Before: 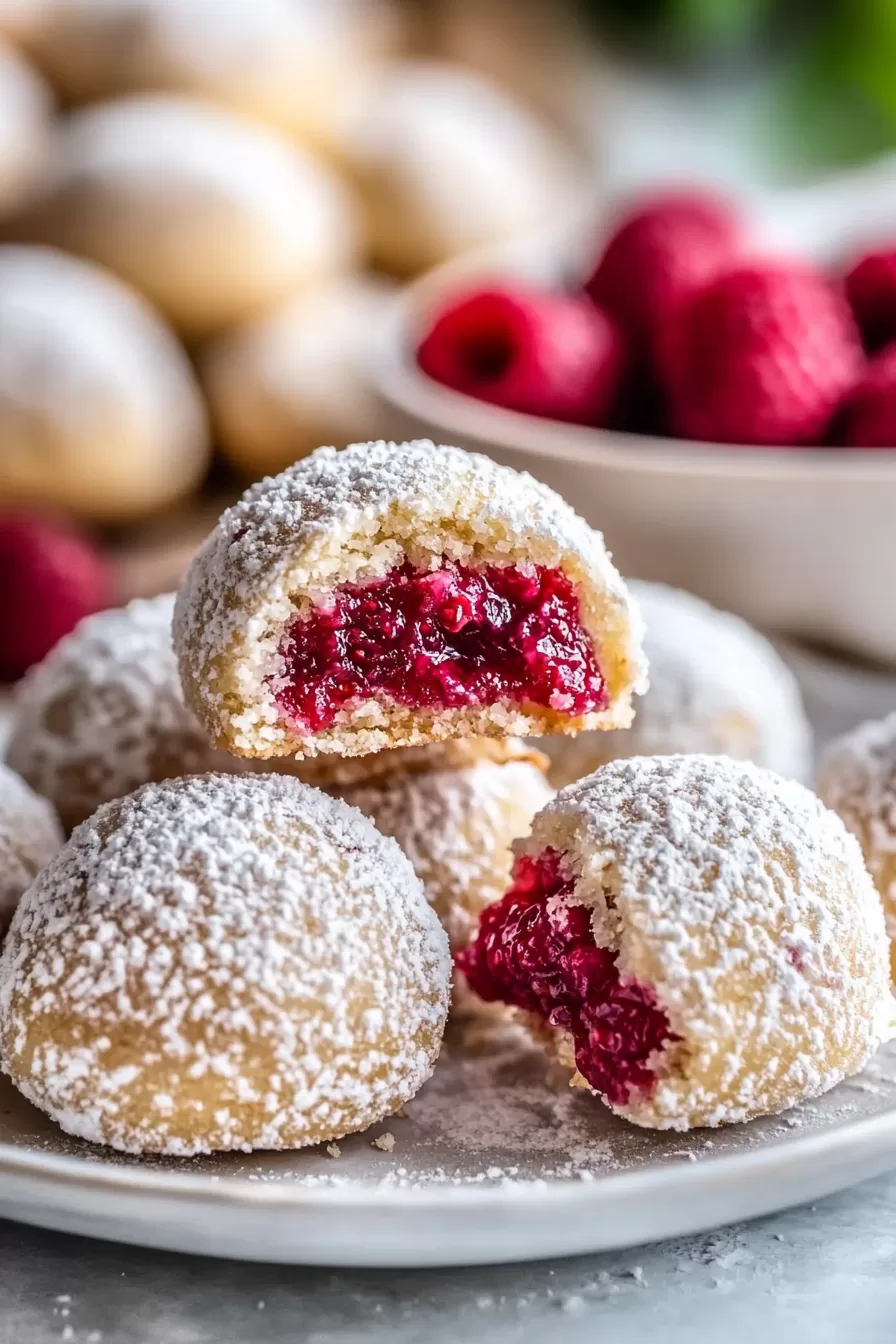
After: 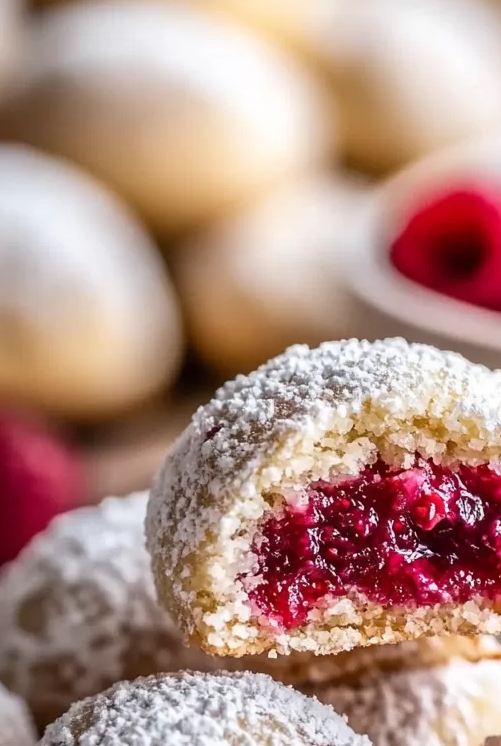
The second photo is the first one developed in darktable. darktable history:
crop and rotate: left 3.037%, top 7.613%, right 41.008%, bottom 36.852%
